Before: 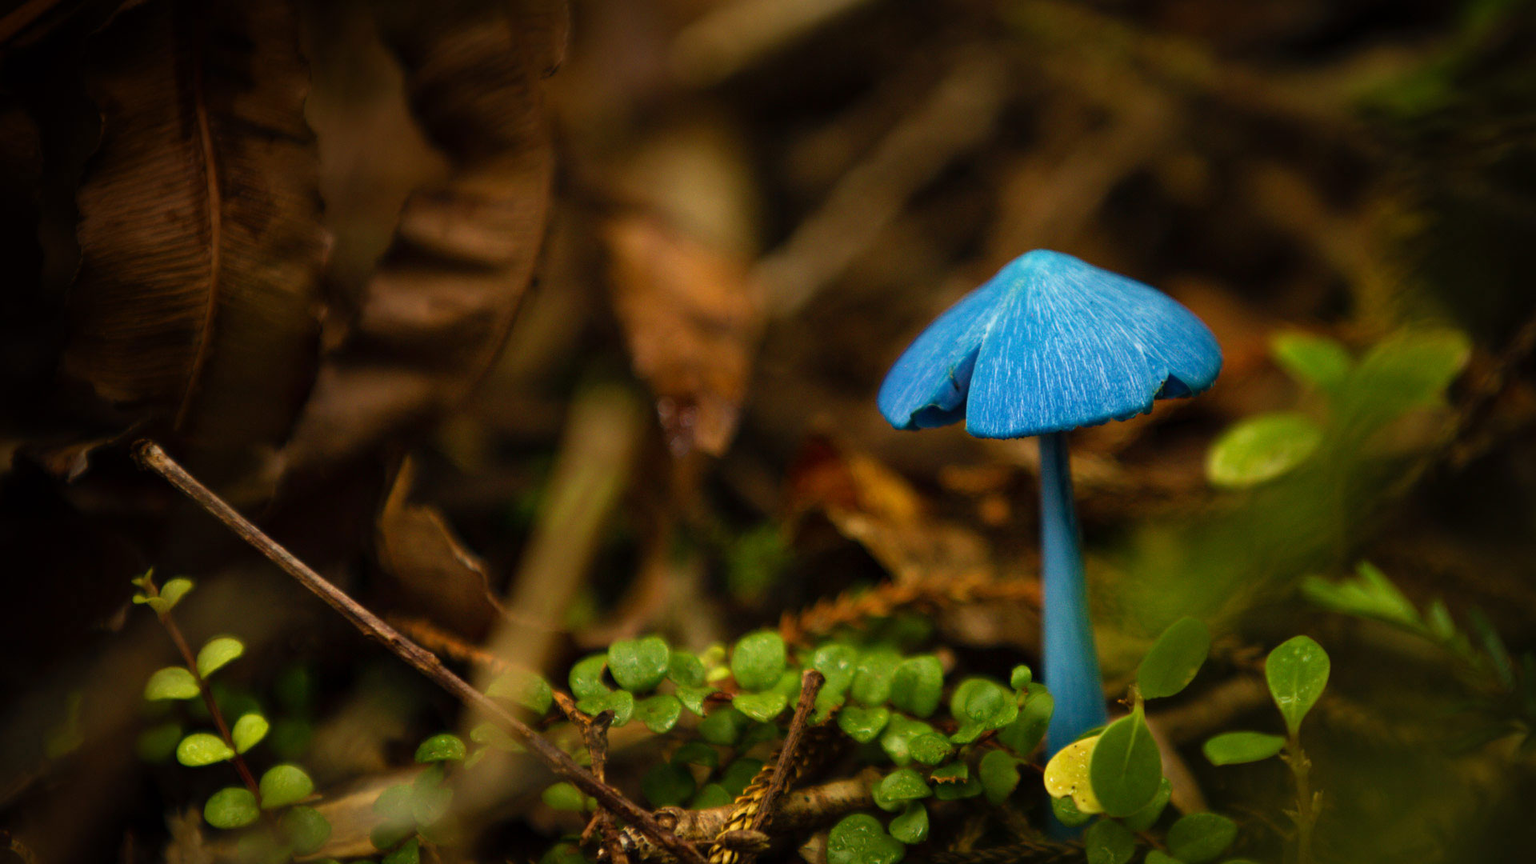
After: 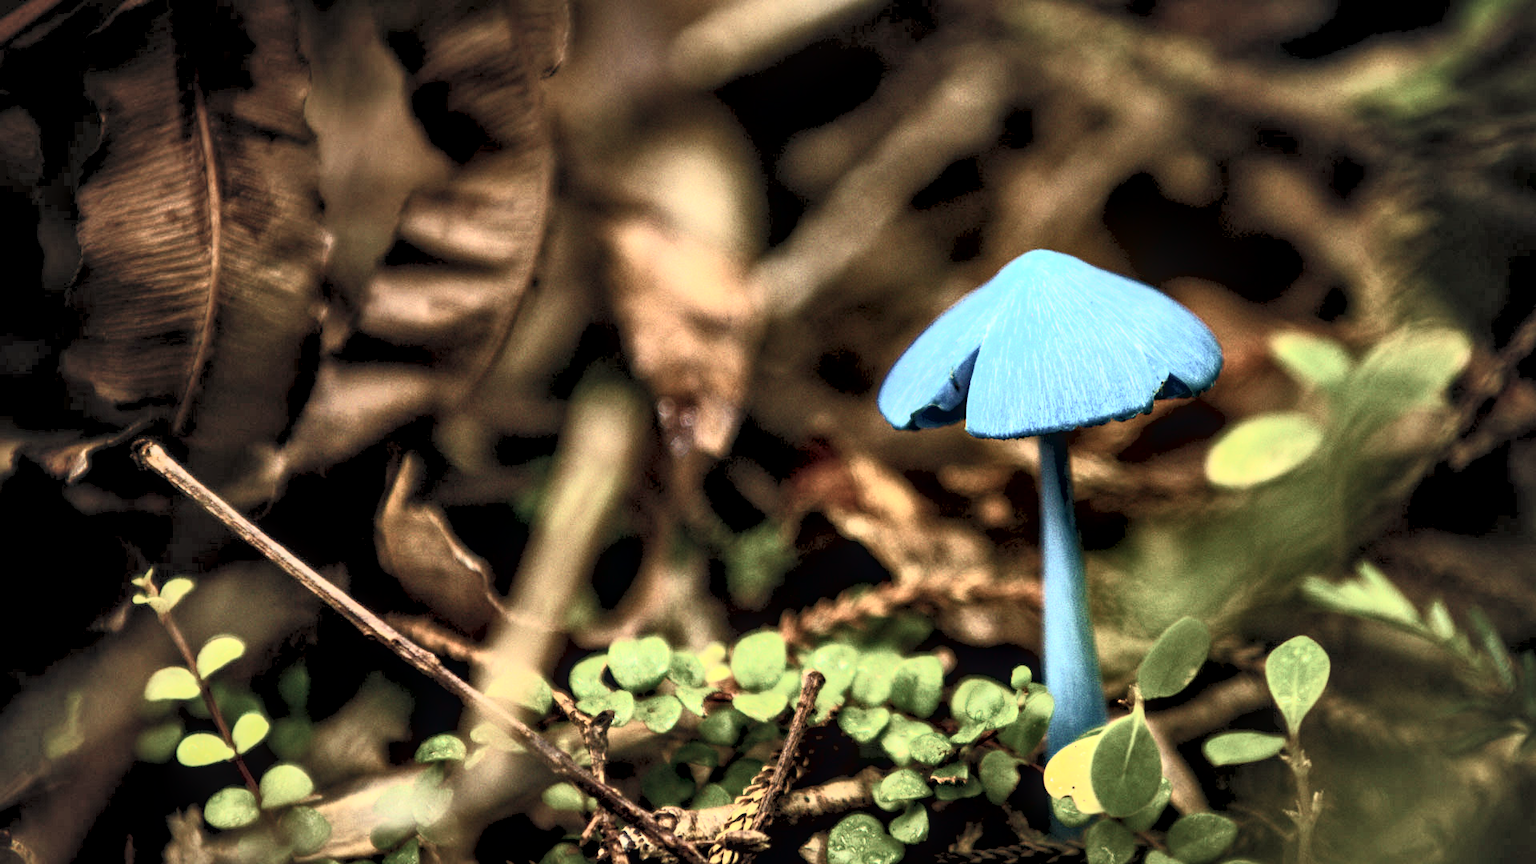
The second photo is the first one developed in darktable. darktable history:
local contrast: on, module defaults
exposure: exposure 0.203 EV, compensate exposure bias true, compensate highlight preservation false
shadows and highlights: soften with gaussian
contrast brightness saturation: contrast 0.57, brightness 0.575, saturation -0.333
contrast equalizer: octaves 7, y [[0.6 ×6], [0.55 ×6], [0 ×6], [0 ×6], [0 ×6]]
